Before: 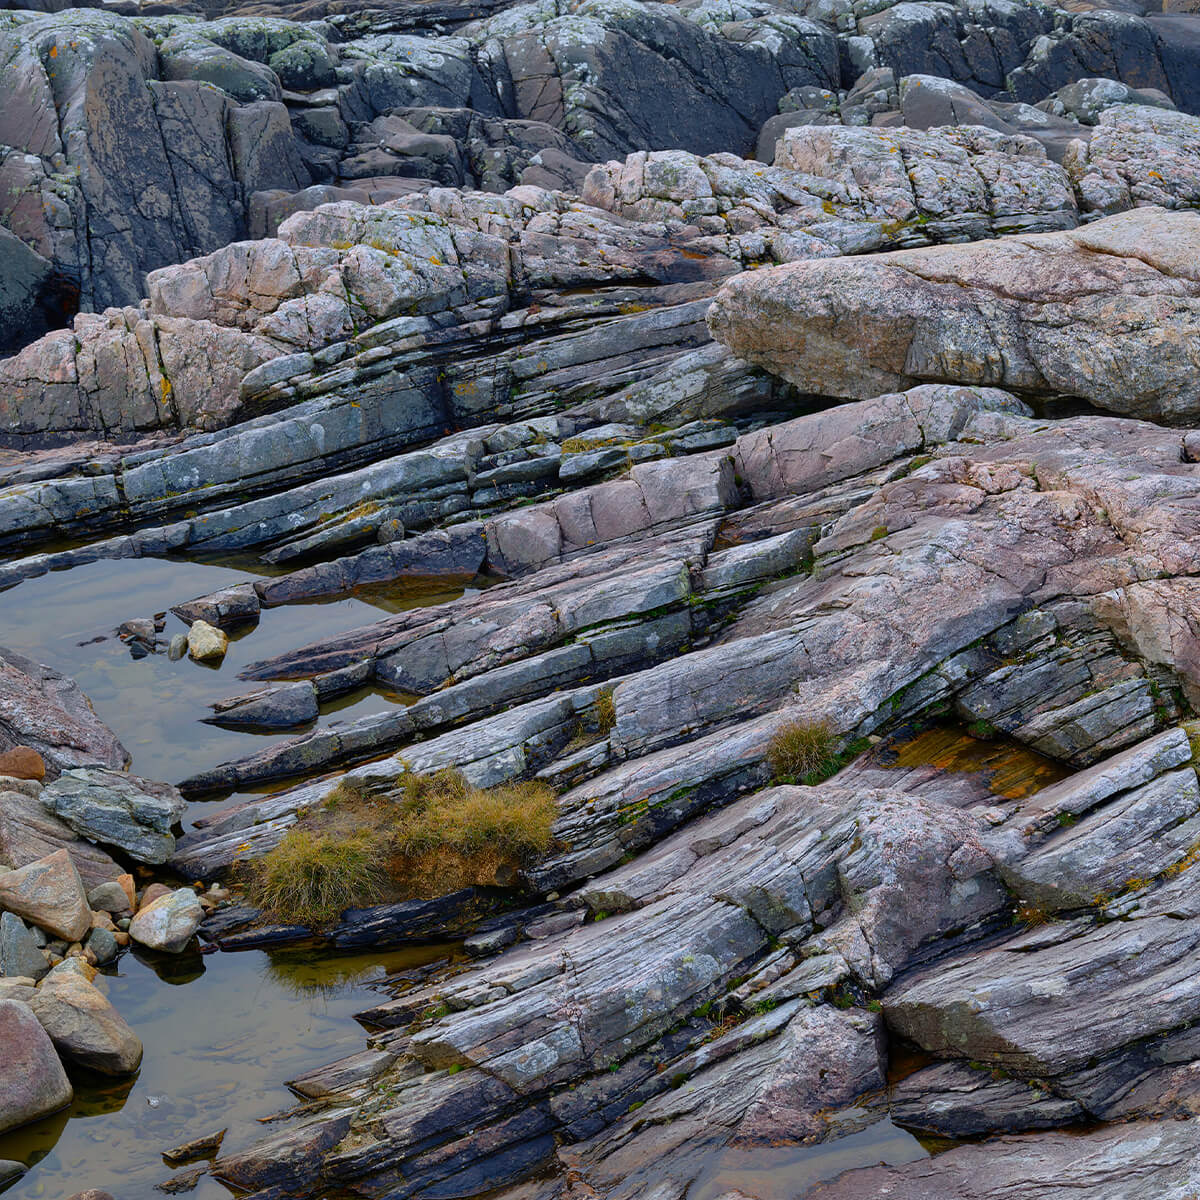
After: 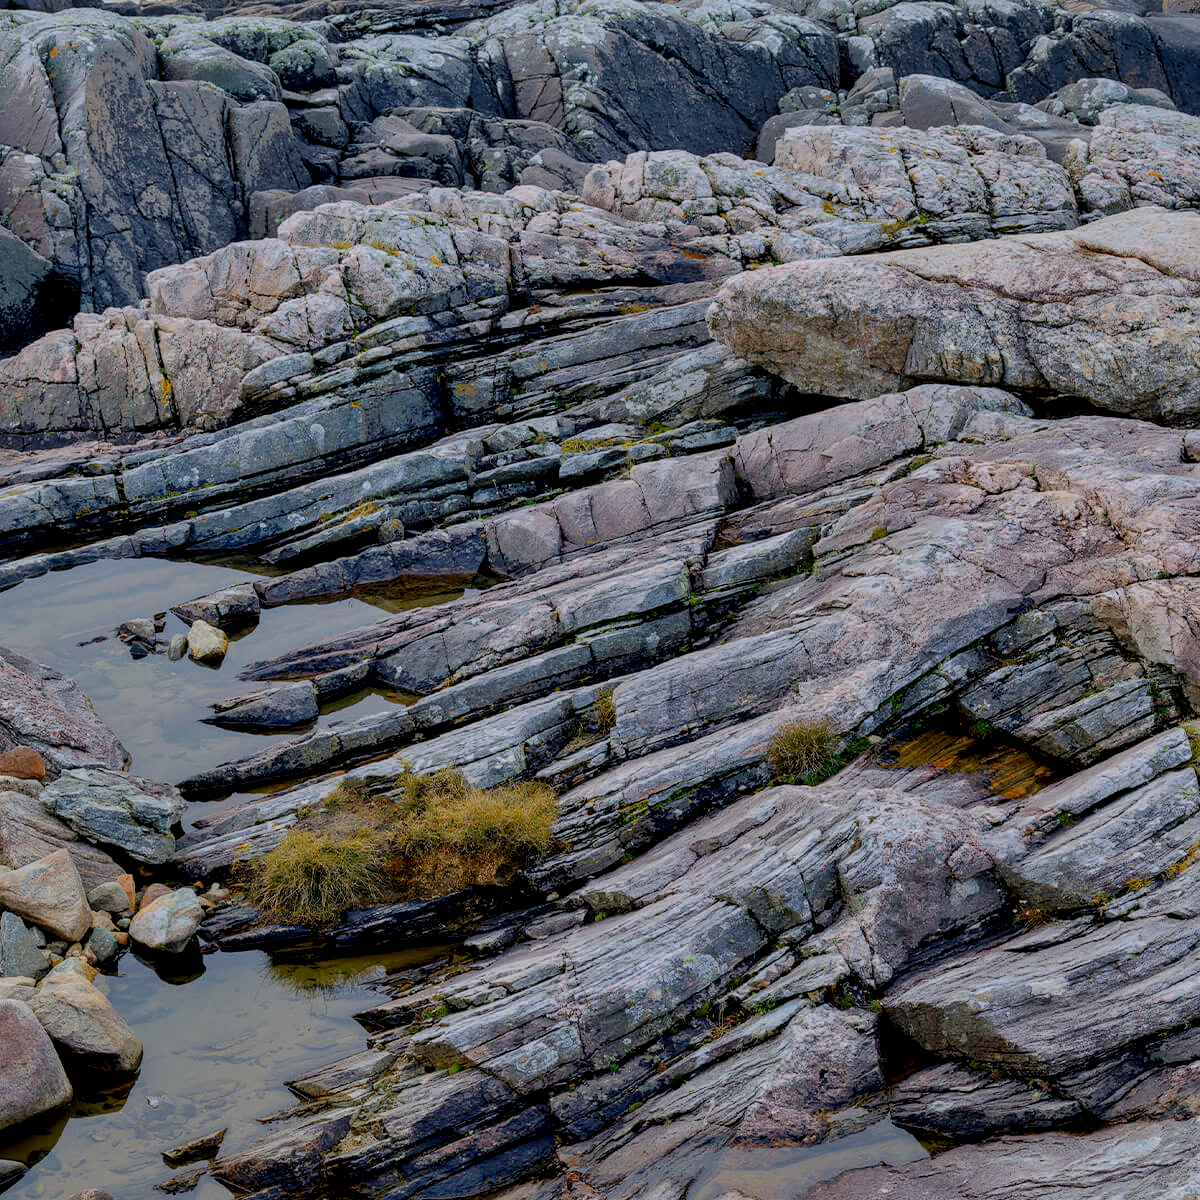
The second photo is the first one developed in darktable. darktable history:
local contrast: detail 142%
contrast brightness saturation: contrast 0.04, saturation 0.07
filmic rgb: black relative exposure -6.59 EV, white relative exposure 4.71 EV, hardness 3.13, contrast 0.805
